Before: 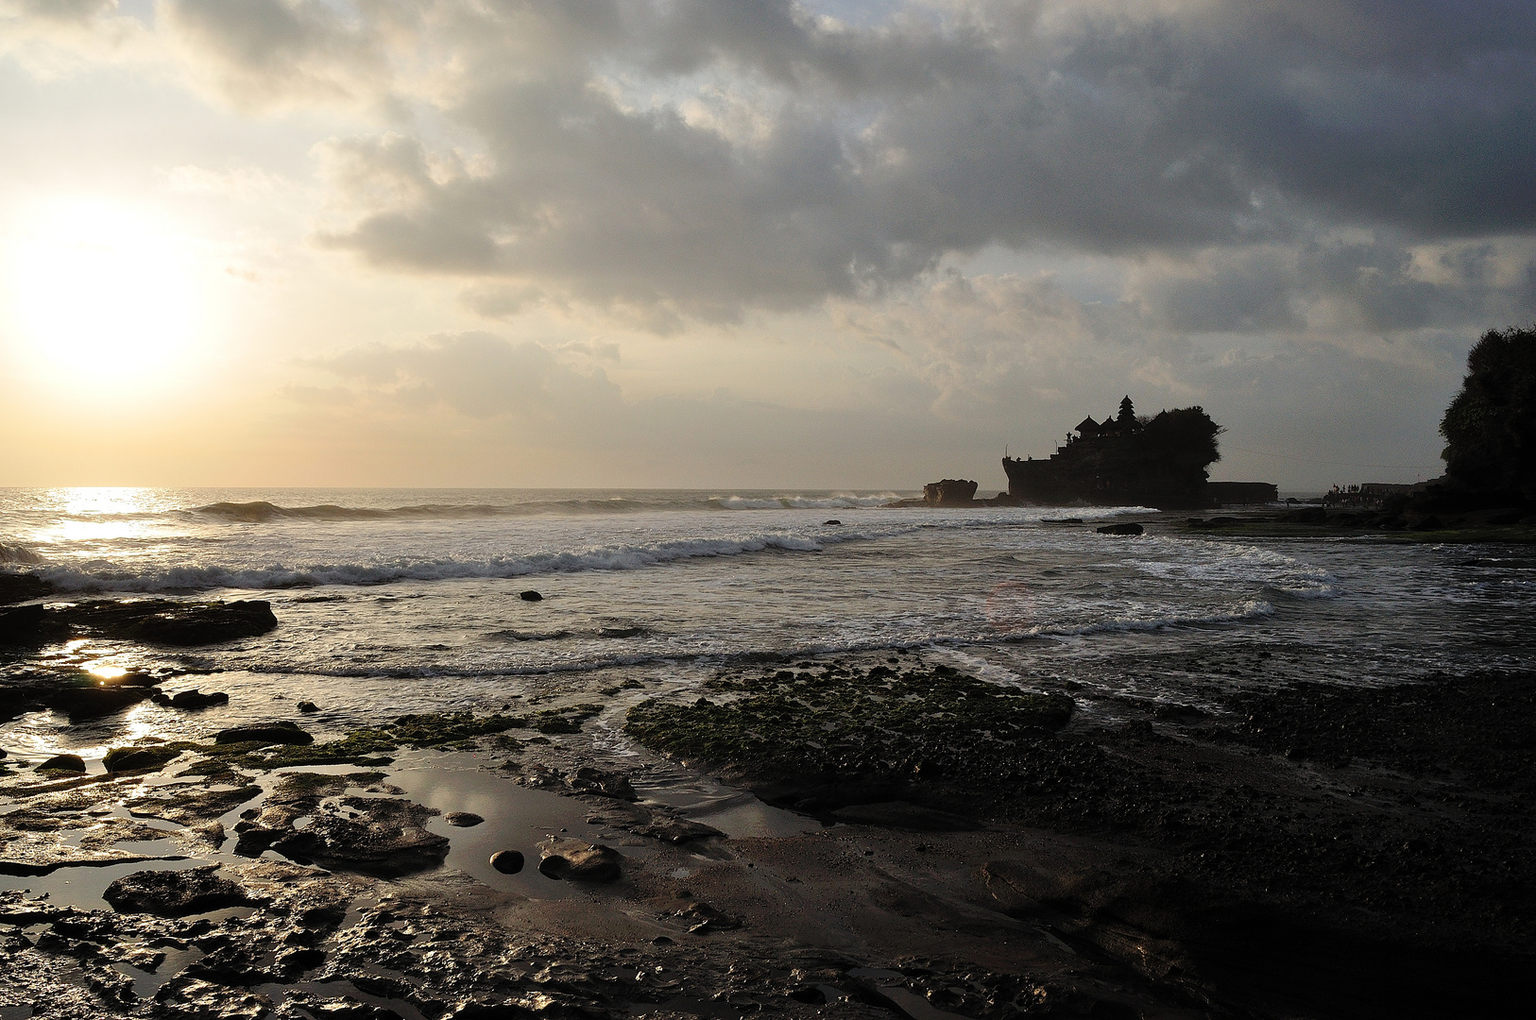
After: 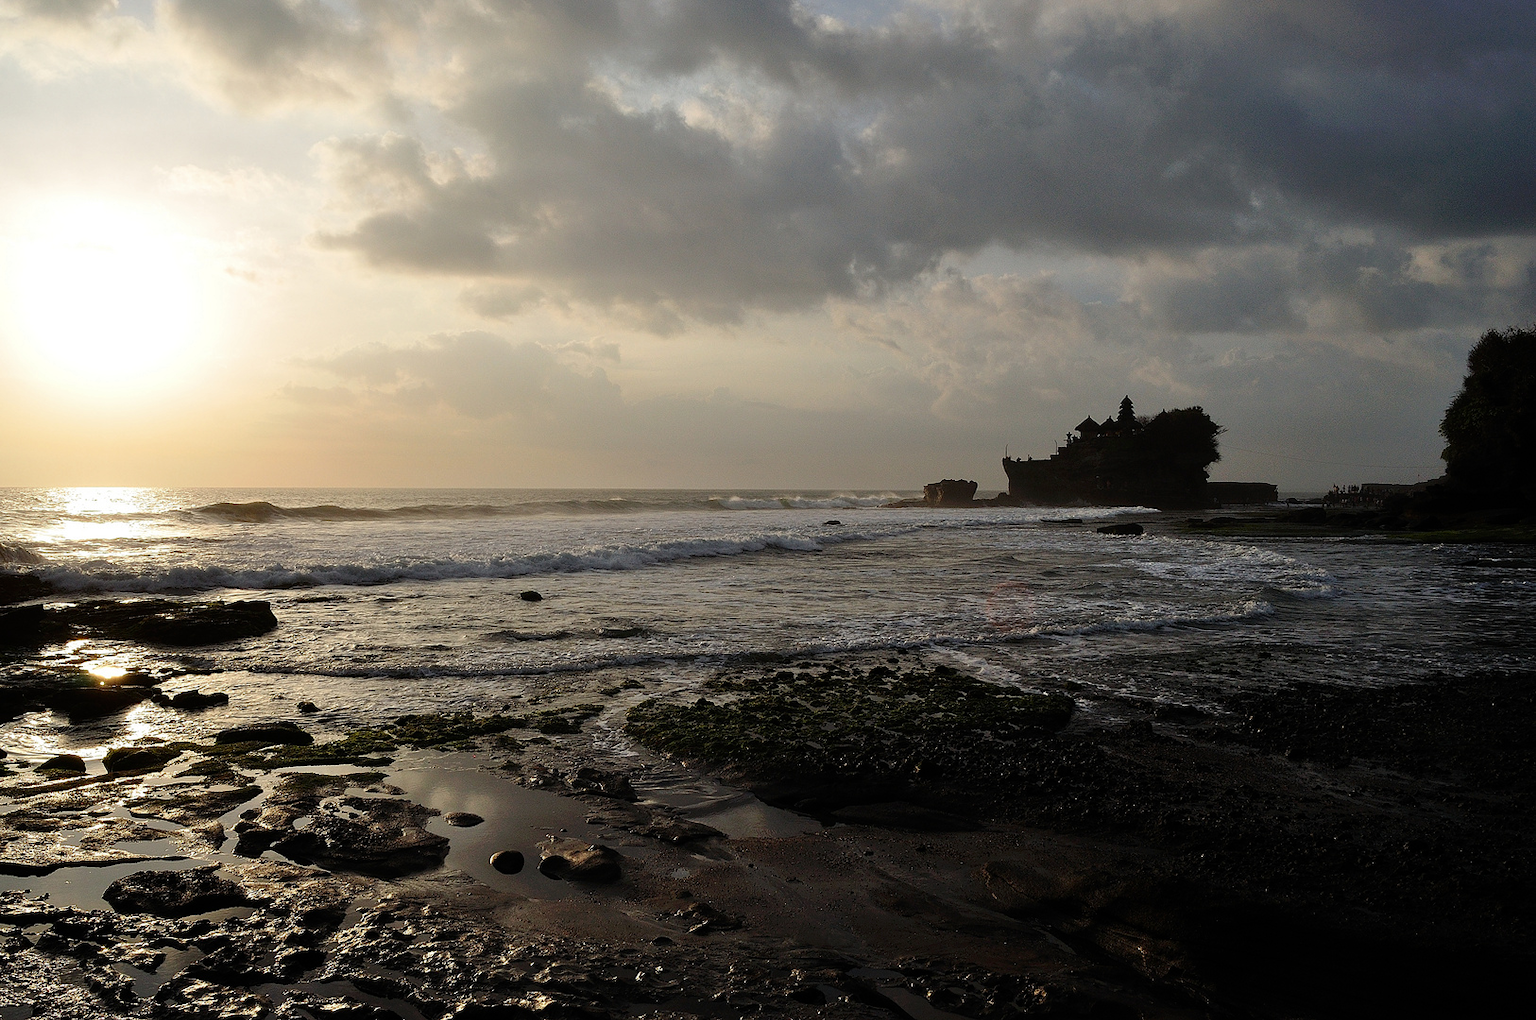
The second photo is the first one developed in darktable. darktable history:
contrast brightness saturation: brightness -0.096
